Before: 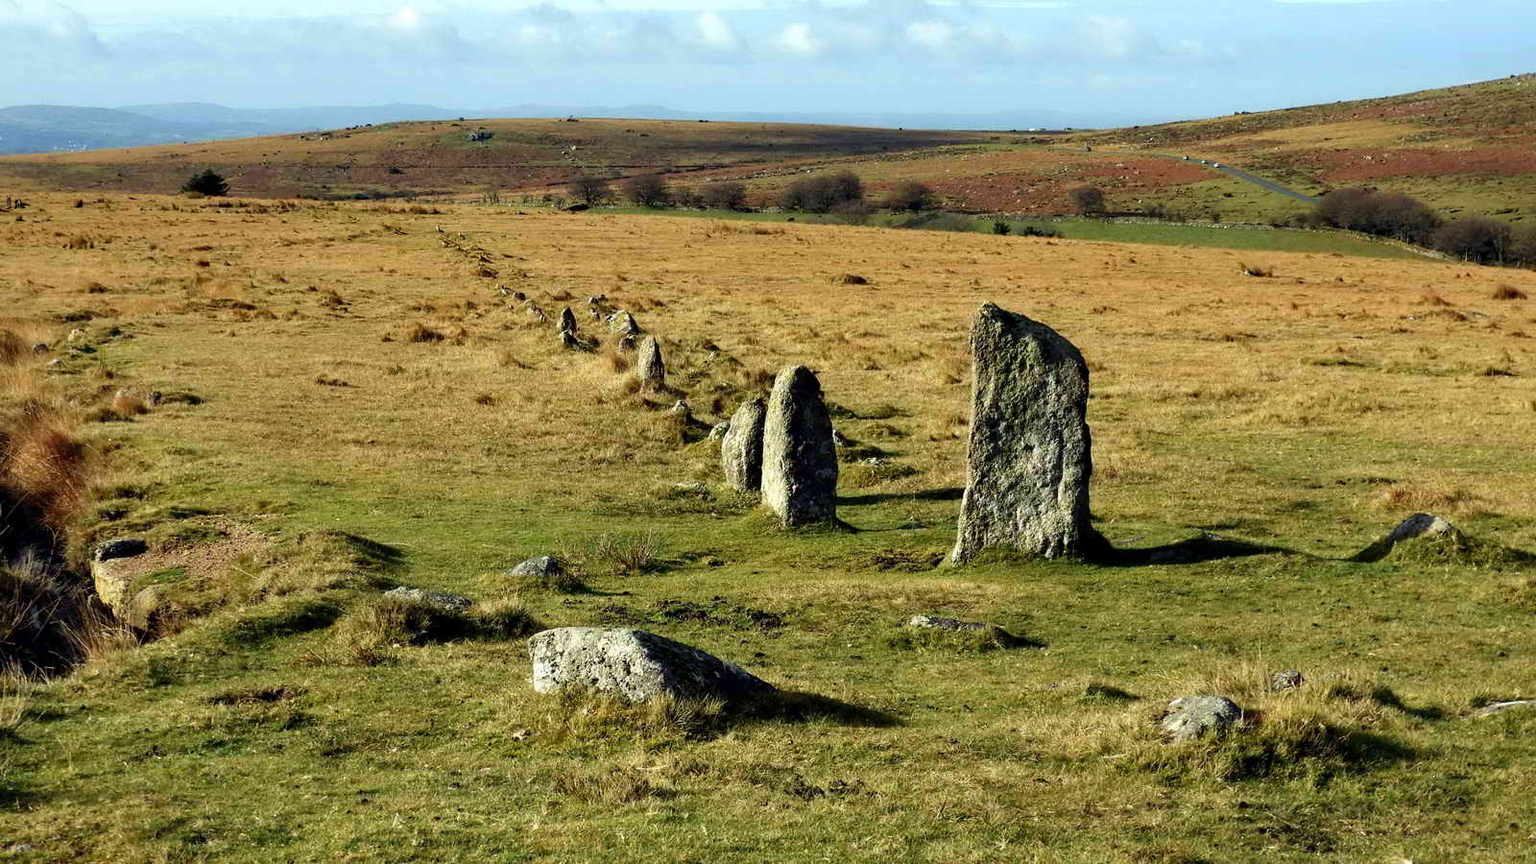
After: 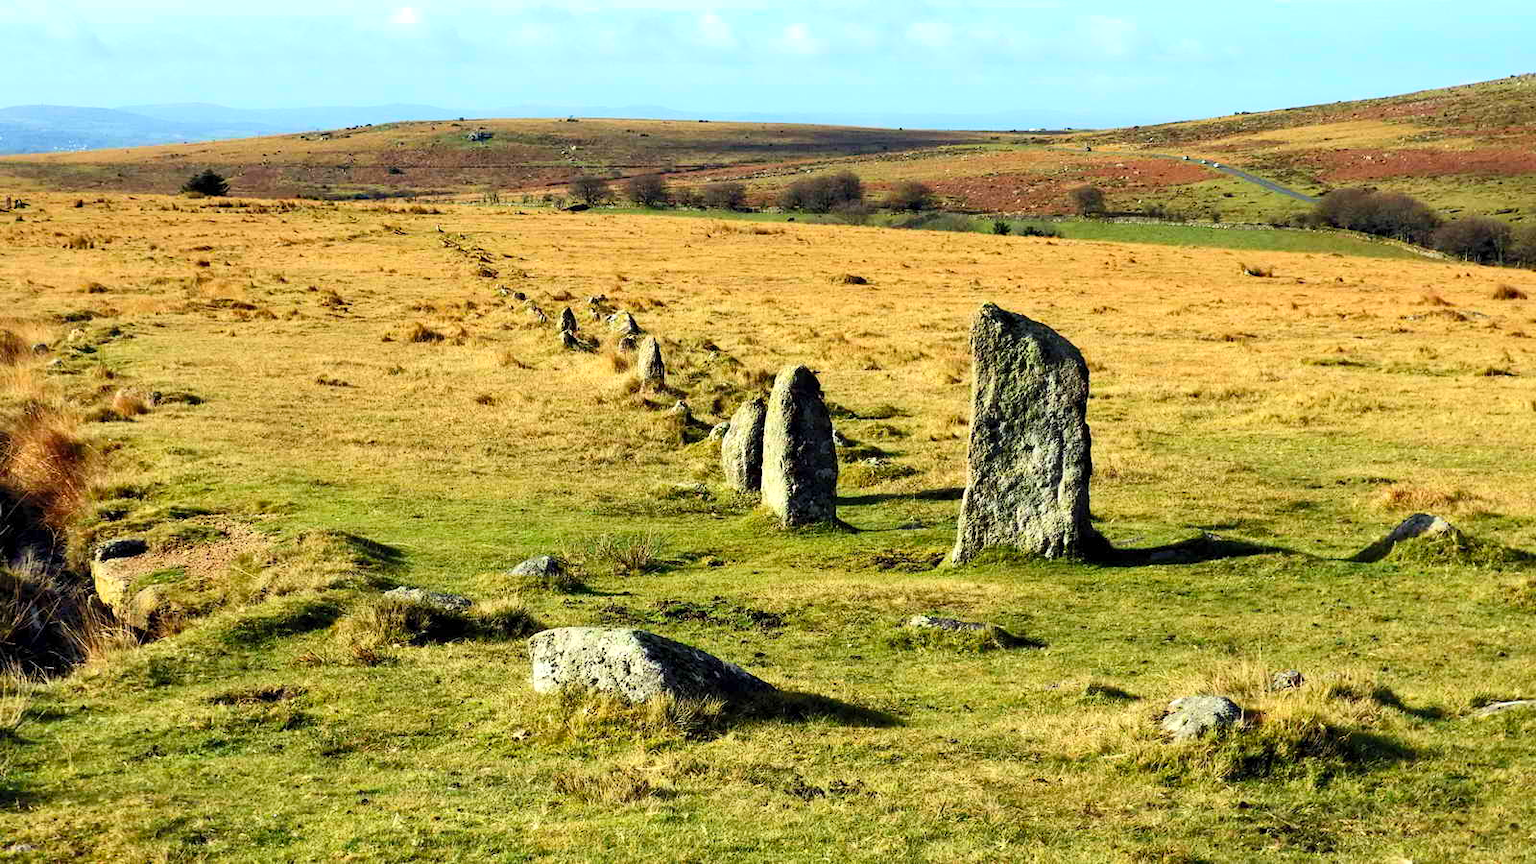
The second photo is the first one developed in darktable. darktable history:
local contrast: highlights 100%, shadows 100%, detail 120%, midtone range 0.2
contrast brightness saturation: contrast 0.24, brightness 0.26, saturation 0.39
